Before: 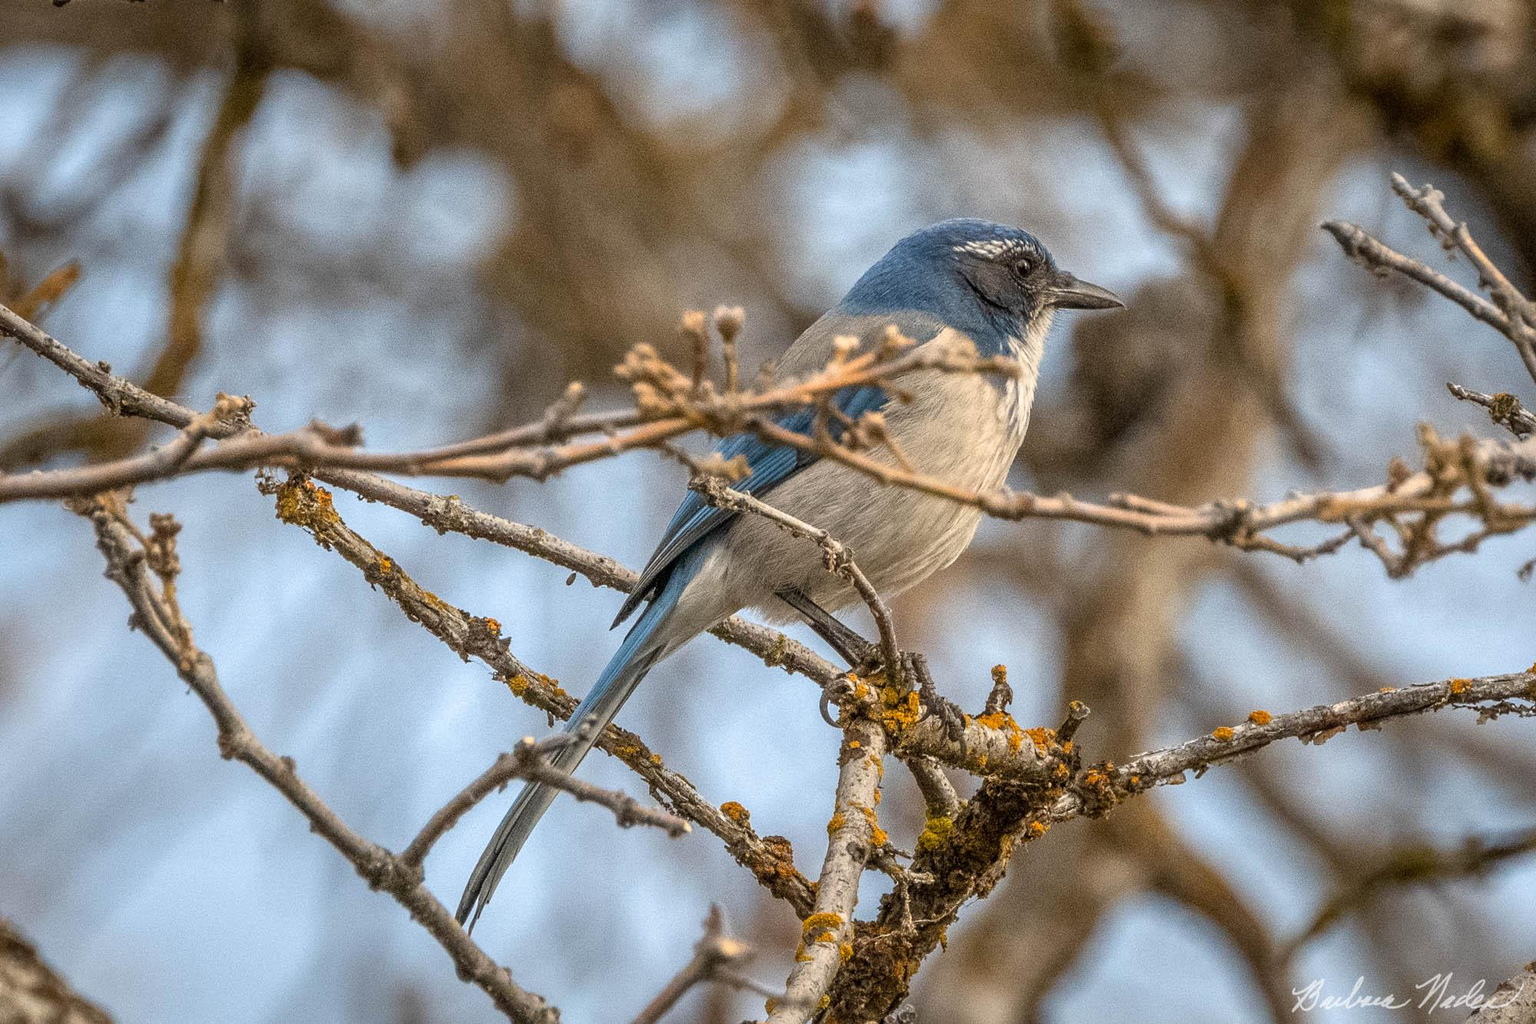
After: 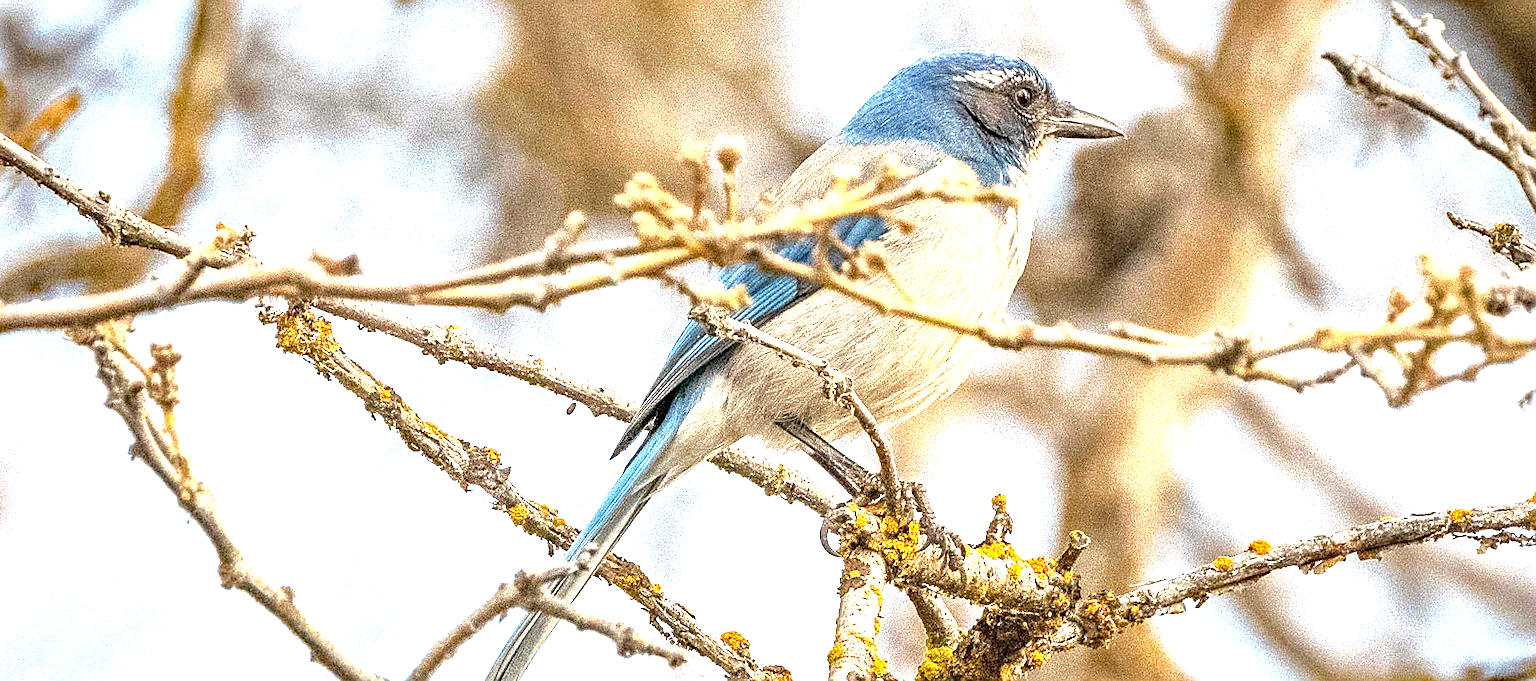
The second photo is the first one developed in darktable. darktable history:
sharpen: on, module defaults
haze removal: strength 0.282, distance 0.255, adaptive false
crop: top 16.657%, bottom 16.728%
shadows and highlights: shadows 25.26, highlights -25.08
tone equalizer: -8 EV 0.062 EV, edges refinement/feathering 500, mask exposure compensation -1.57 EV, preserve details no
exposure: exposure 1.994 EV, compensate exposure bias true, compensate highlight preservation false
